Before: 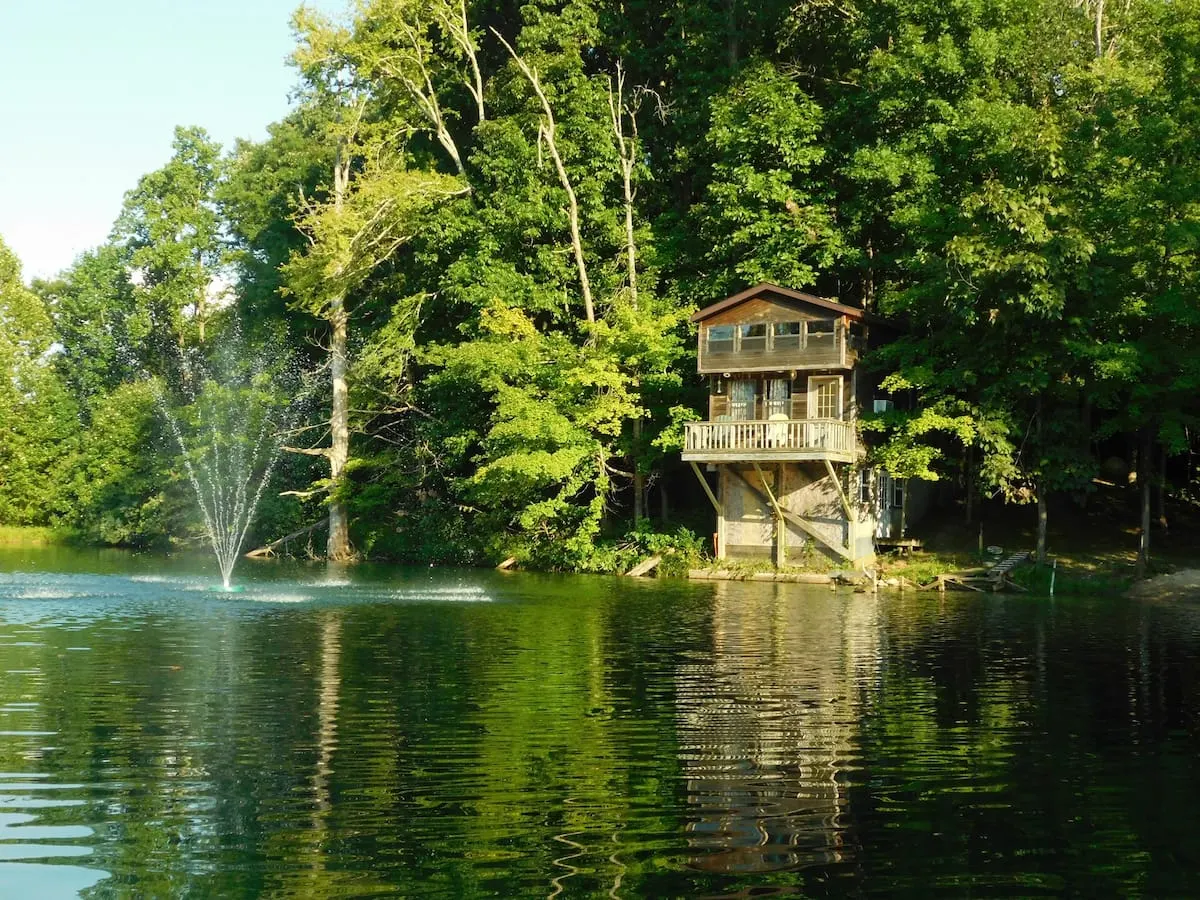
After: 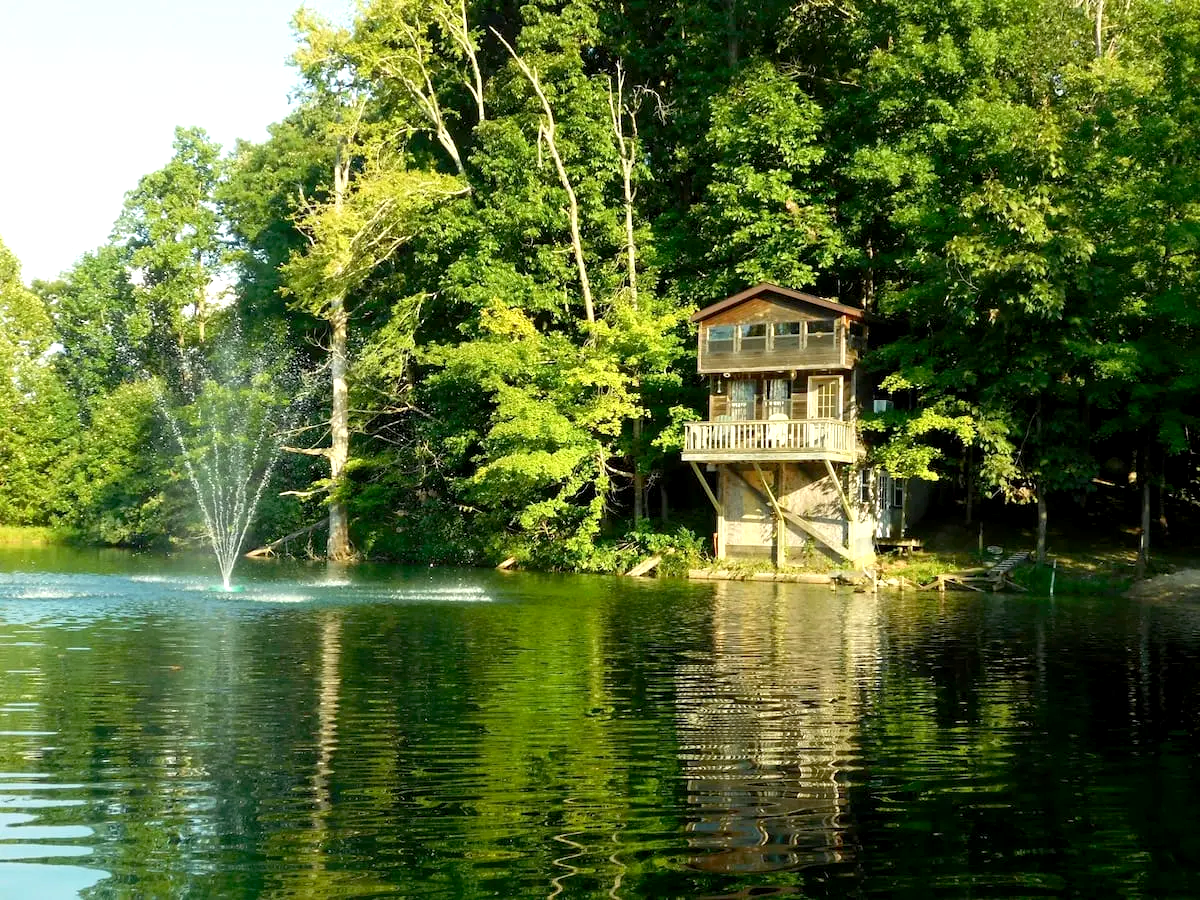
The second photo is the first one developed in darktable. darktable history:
exposure: black level correction 0.004, exposure 0.417 EV, compensate exposure bias true, compensate highlight preservation false
